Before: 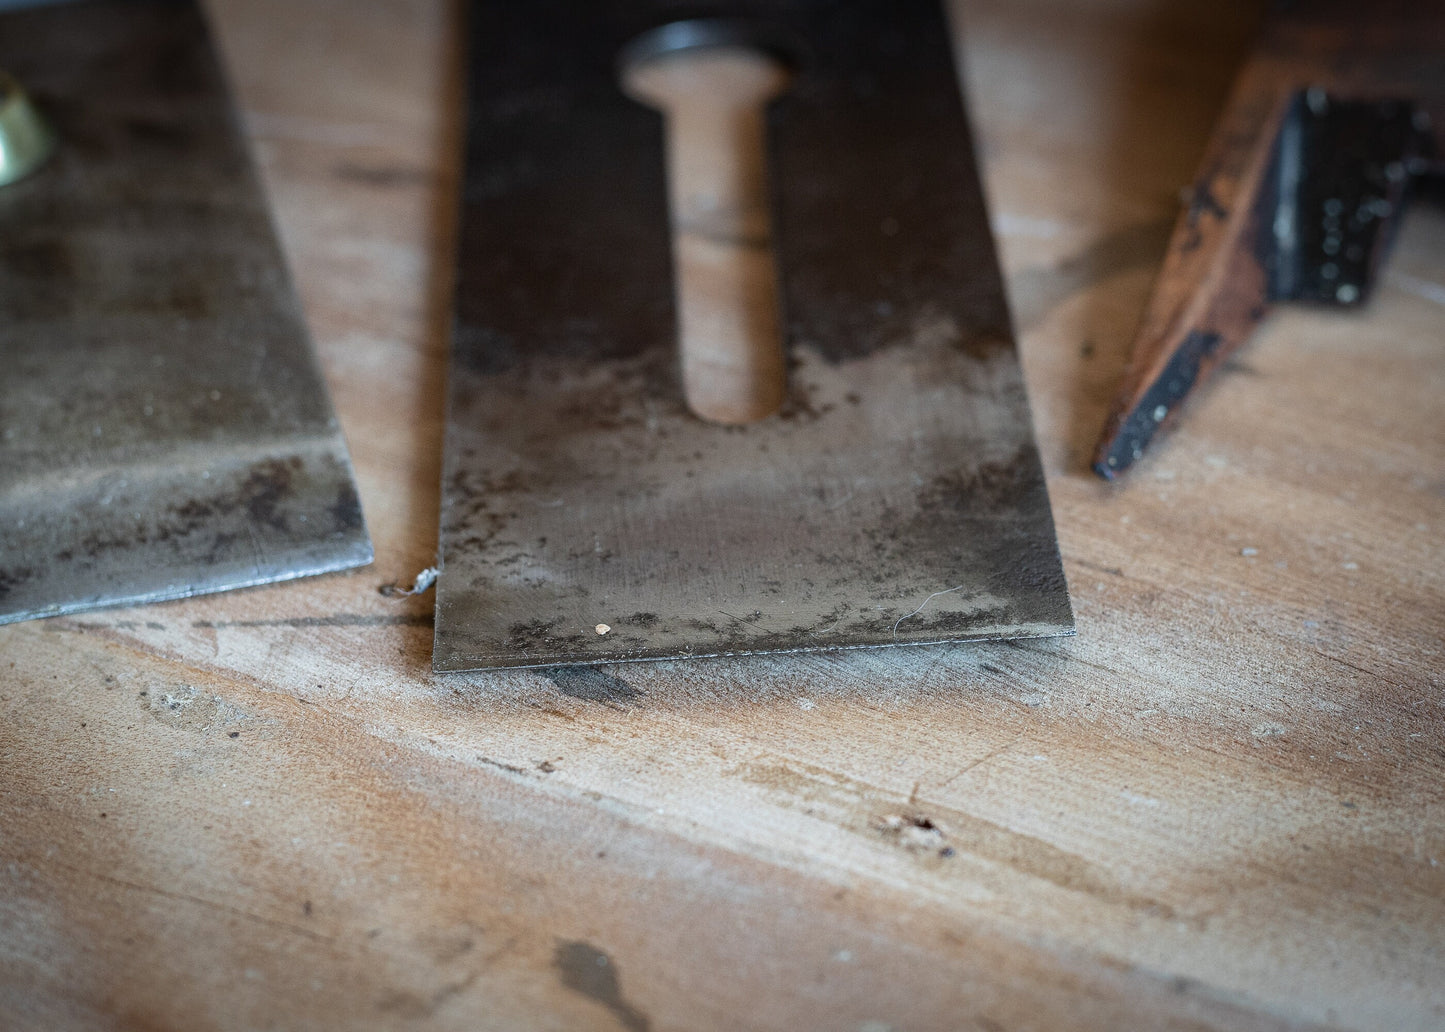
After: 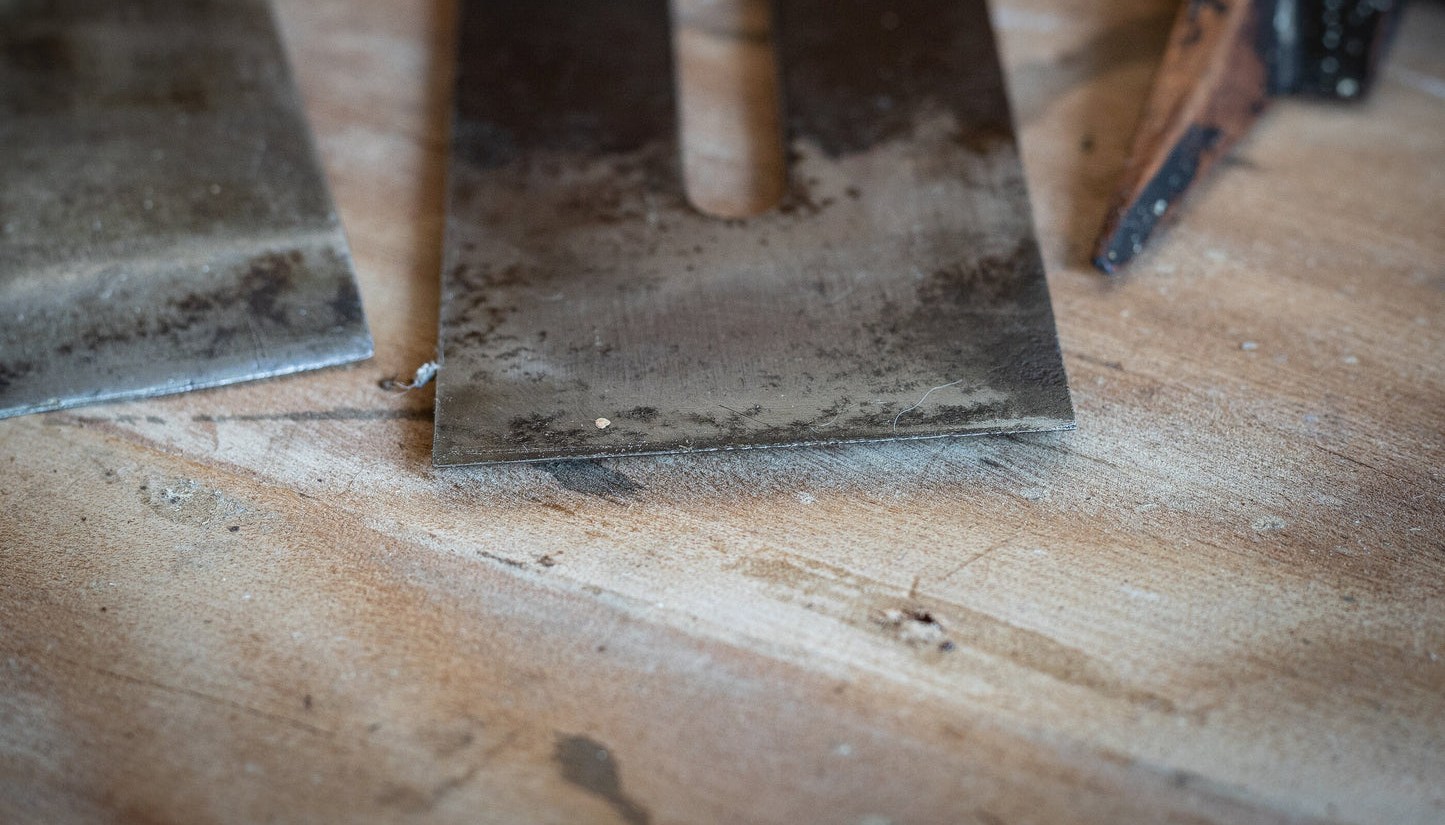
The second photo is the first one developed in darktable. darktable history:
crop and rotate: top 19.998%
exposure: exposure -0.048 EV, compensate highlight preservation false
local contrast: detail 110%
